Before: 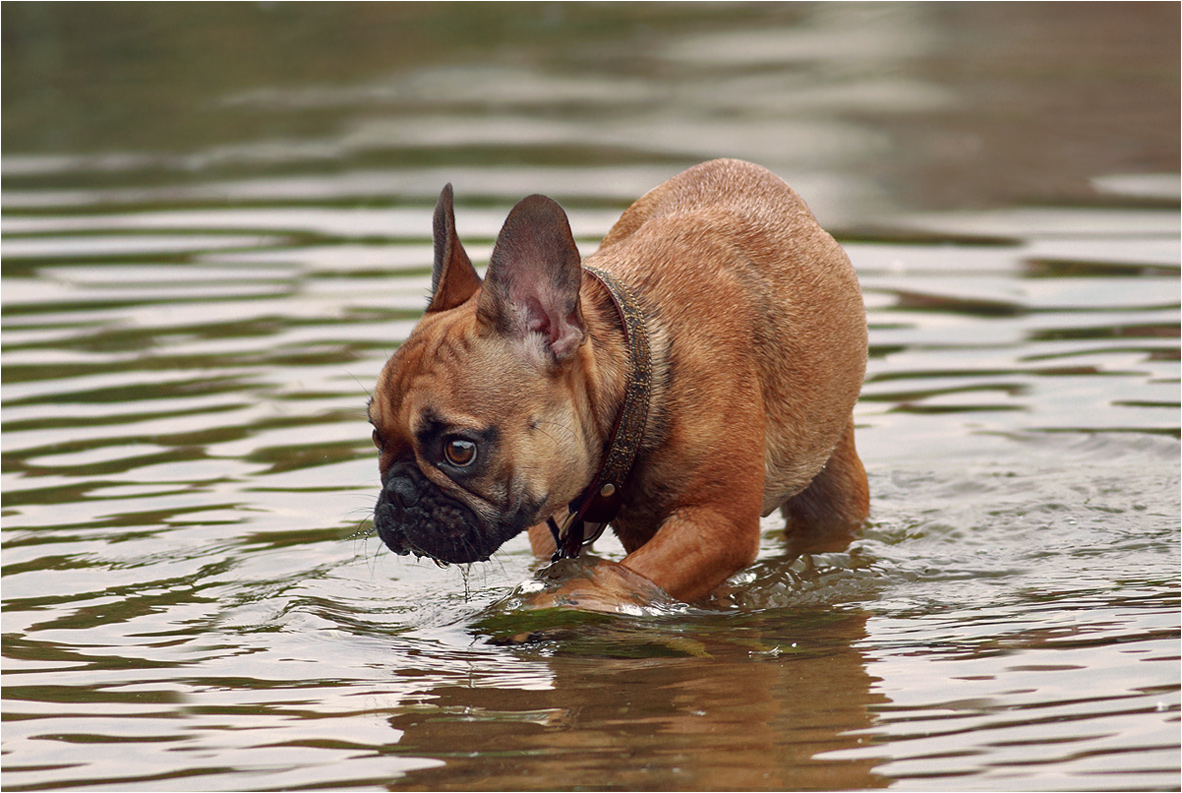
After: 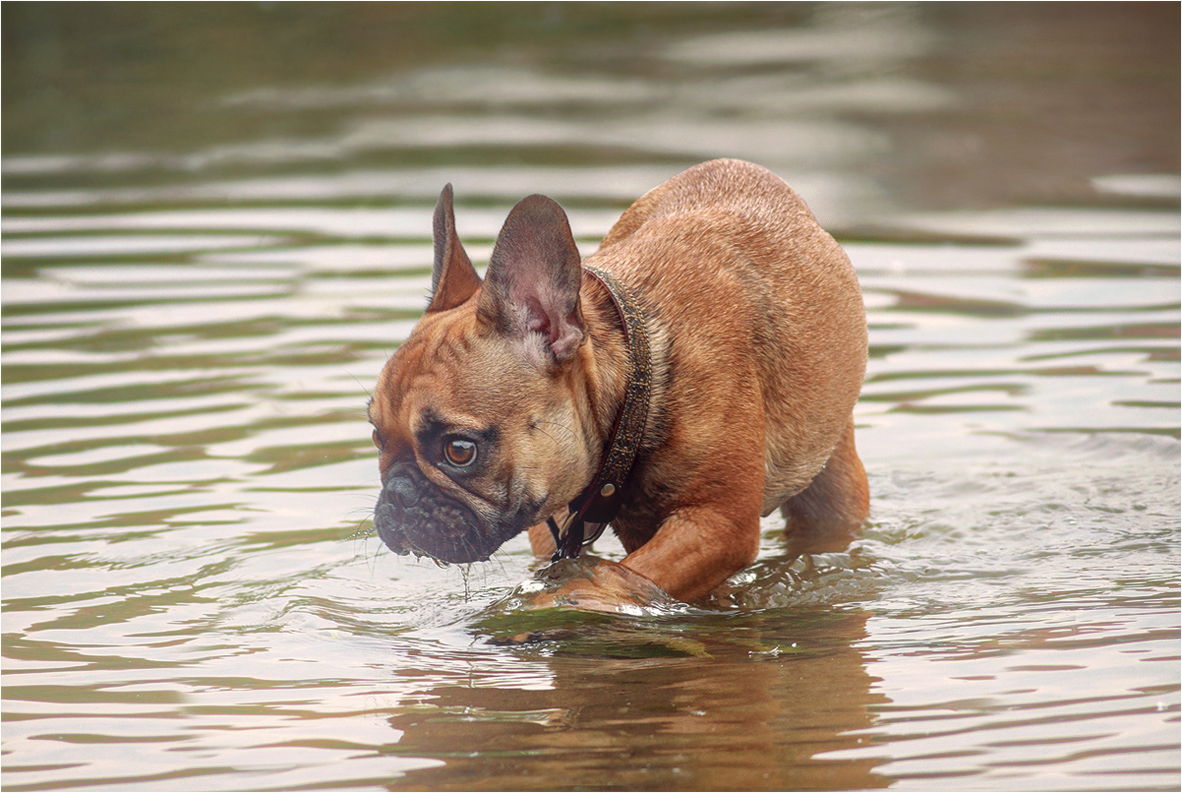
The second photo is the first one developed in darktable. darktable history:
color balance rgb: on, module defaults
bloom: threshold 82.5%, strength 16.25%
shadows and highlights: soften with gaussian
local contrast: on, module defaults
